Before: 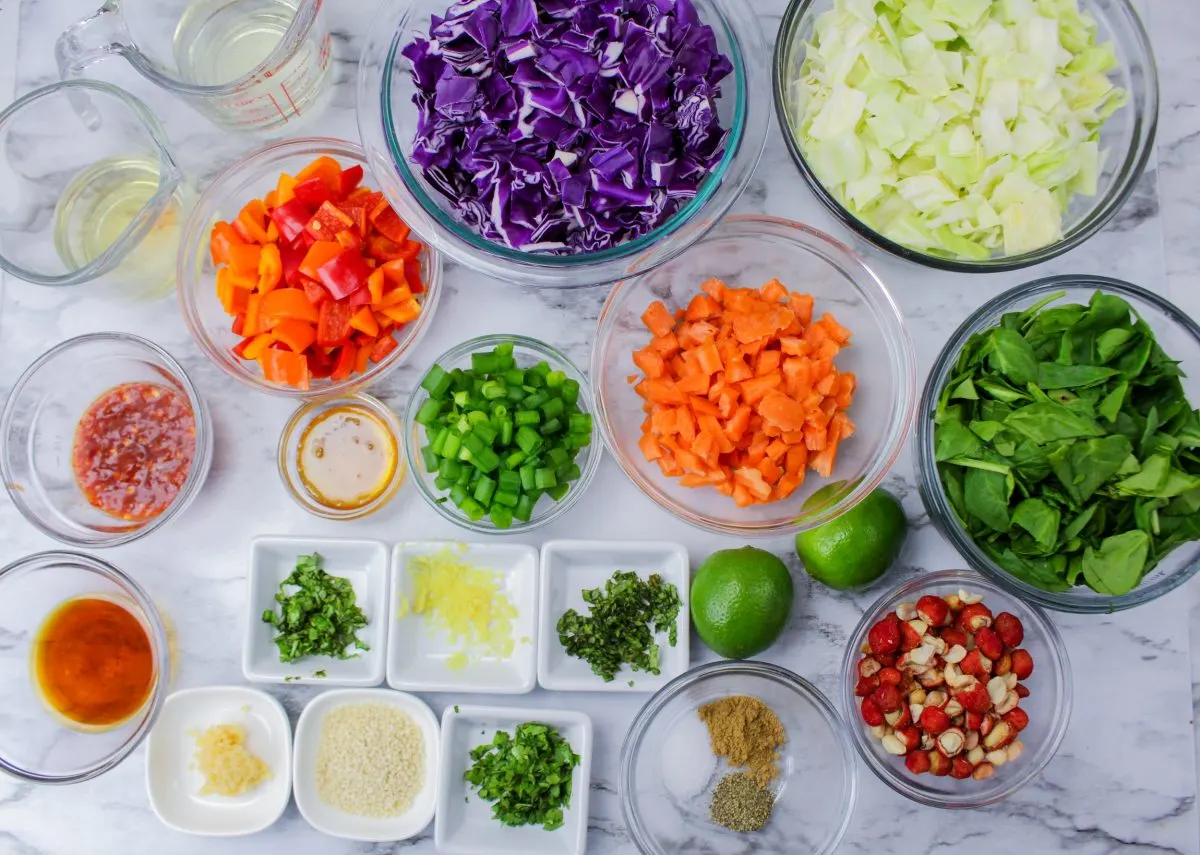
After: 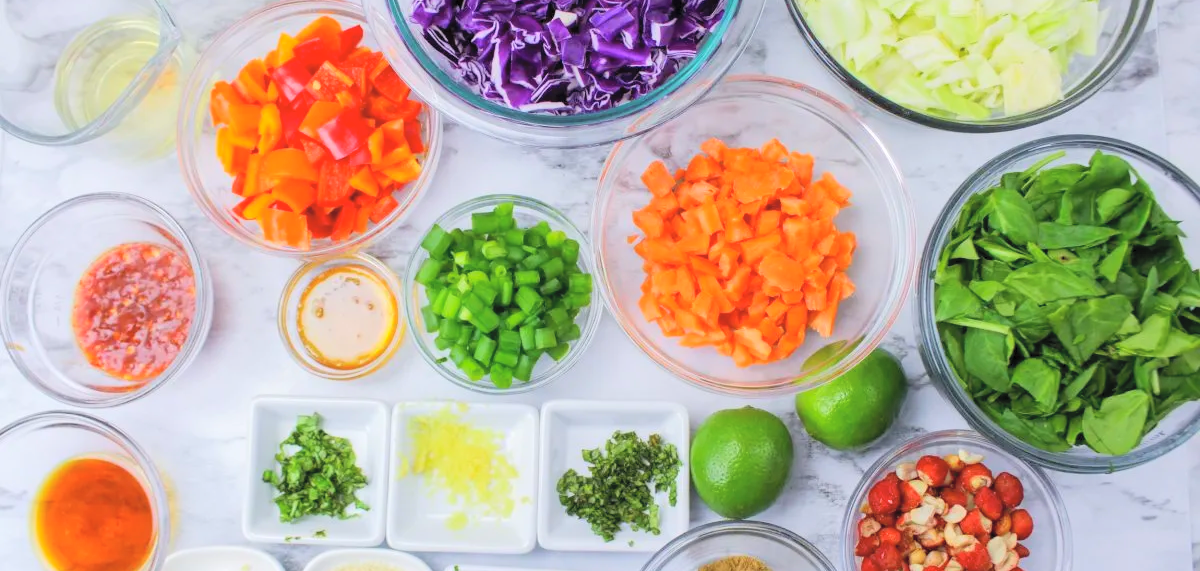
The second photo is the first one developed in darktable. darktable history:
crop: top 16.375%, bottom 16.778%
contrast brightness saturation: contrast 0.097, brightness 0.313, saturation 0.137
